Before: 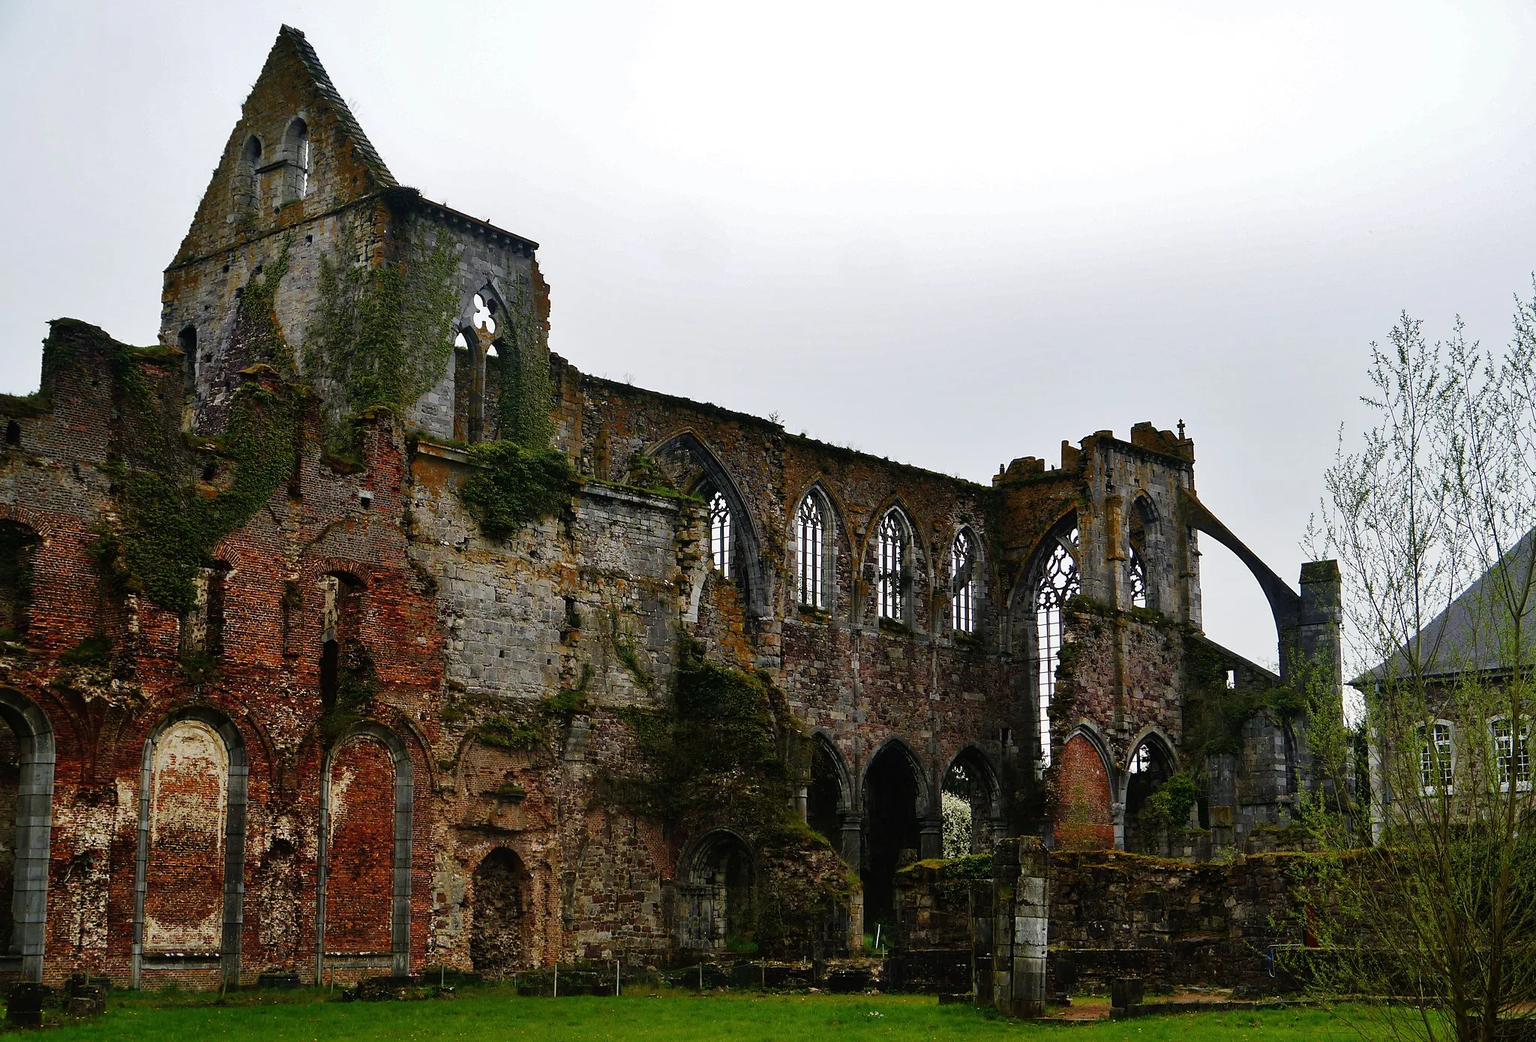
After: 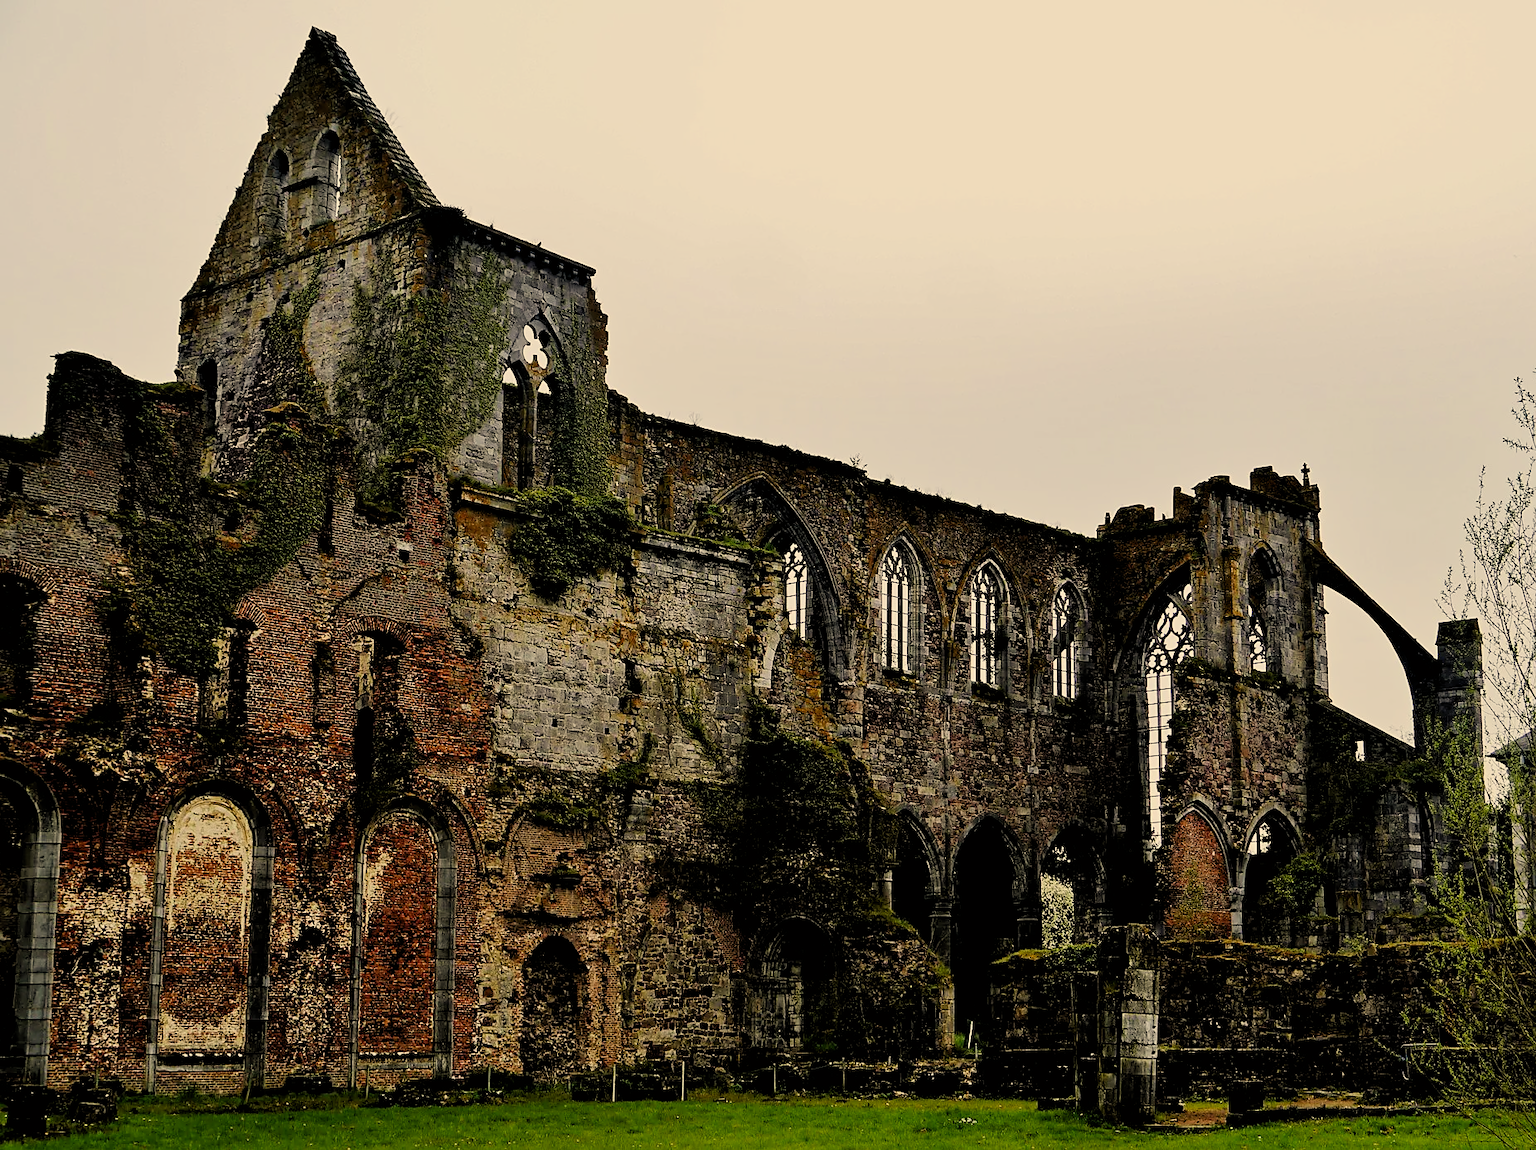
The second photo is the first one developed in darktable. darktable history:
contrast brightness saturation: saturation -0.05
contrast equalizer: y [[0.5, 0.504, 0.515, 0.527, 0.535, 0.534], [0.5 ×6], [0.491, 0.387, 0.179, 0.068, 0.068, 0.068], [0 ×5, 0.023], [0 ×6]]
crop: right 9.509%, bottom 0.031%
sharpen: radius 1.864, amount 0.398, threshold 1.271
color correction: highlights a* 2.72, highlights b* 22.8
rgb levels: levels [[0.01, 0.419, 0.839], [0, 0.5, 1], [0, 0.5, 1]]
filmic rgb: black relative exposure -7.65 EV, white relative exposure 4.56 EV, hardness 3.61, contrast 1.05
white balance: red 1.009, blue 1.027
